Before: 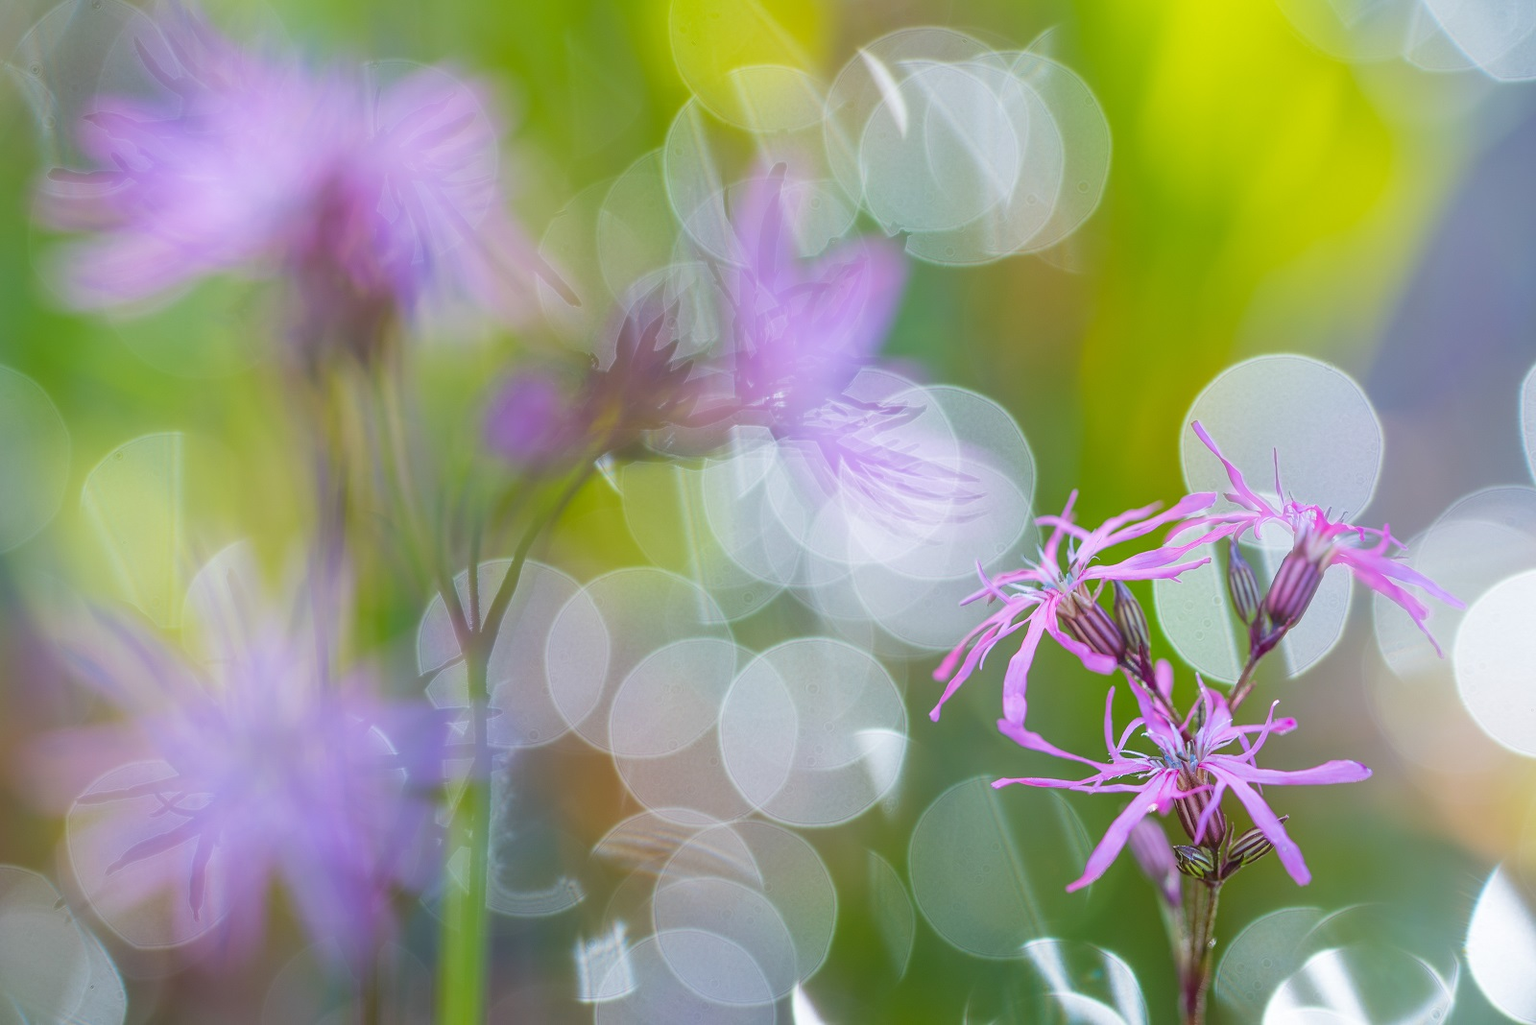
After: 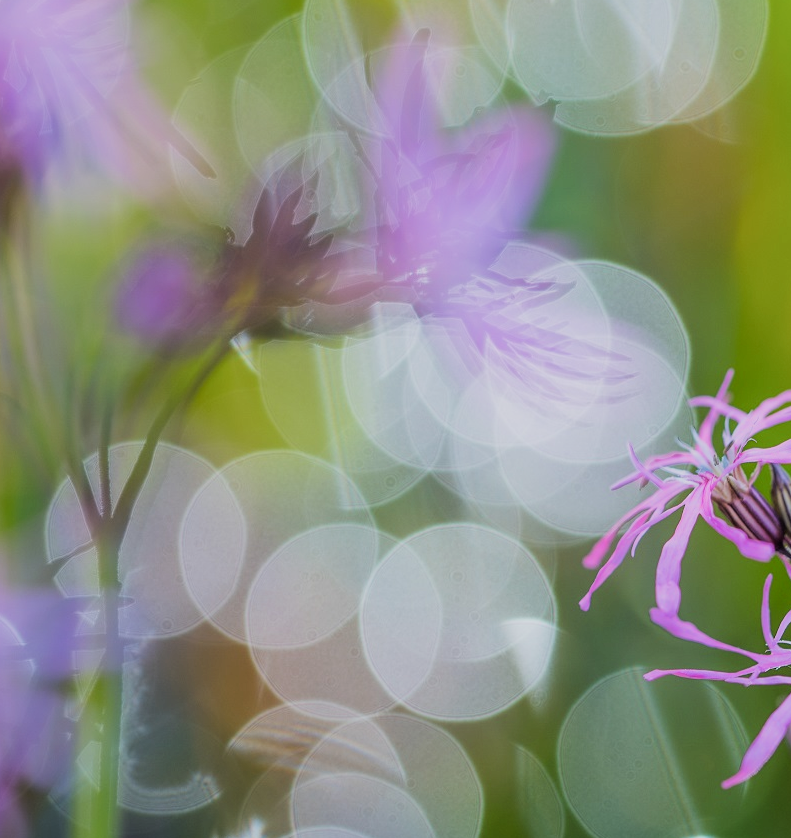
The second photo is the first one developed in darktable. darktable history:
exposure: black level correction 0.001, exposure -0.2 EV, compensate highlight preservation false
crop and rotate: angle 0.02°, left 24.353%, top 13.219%, right 26.156%, bottom 8.224%
filmic rgb: black relative exposure -5 EV, hardness 2.88, contrast 1.4
